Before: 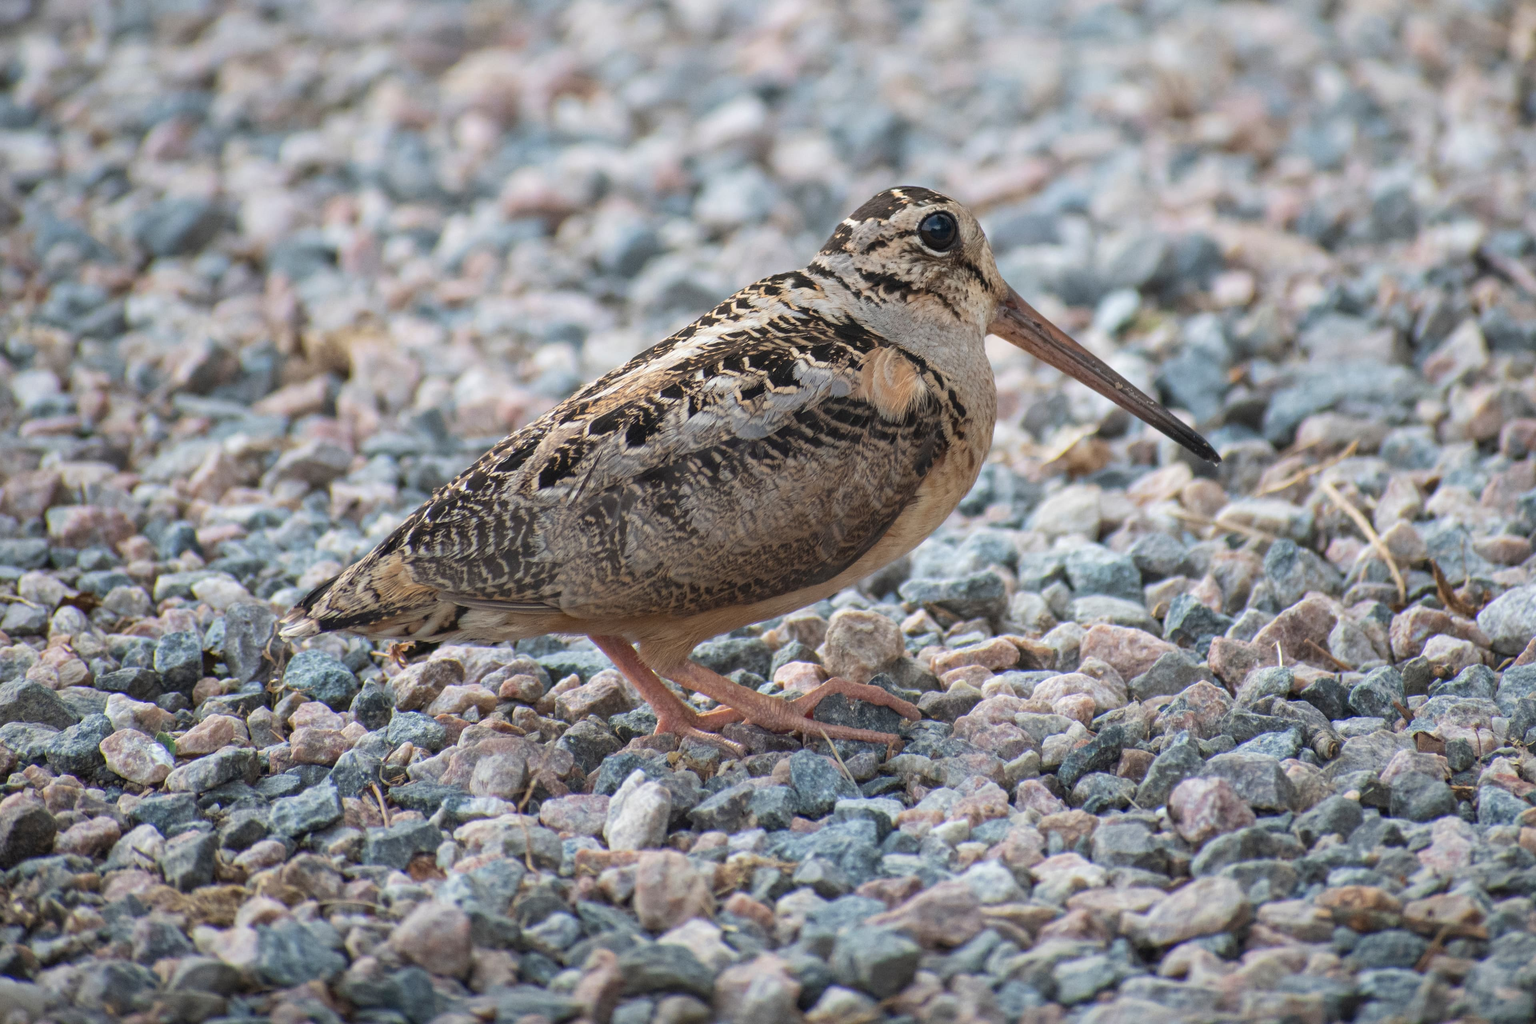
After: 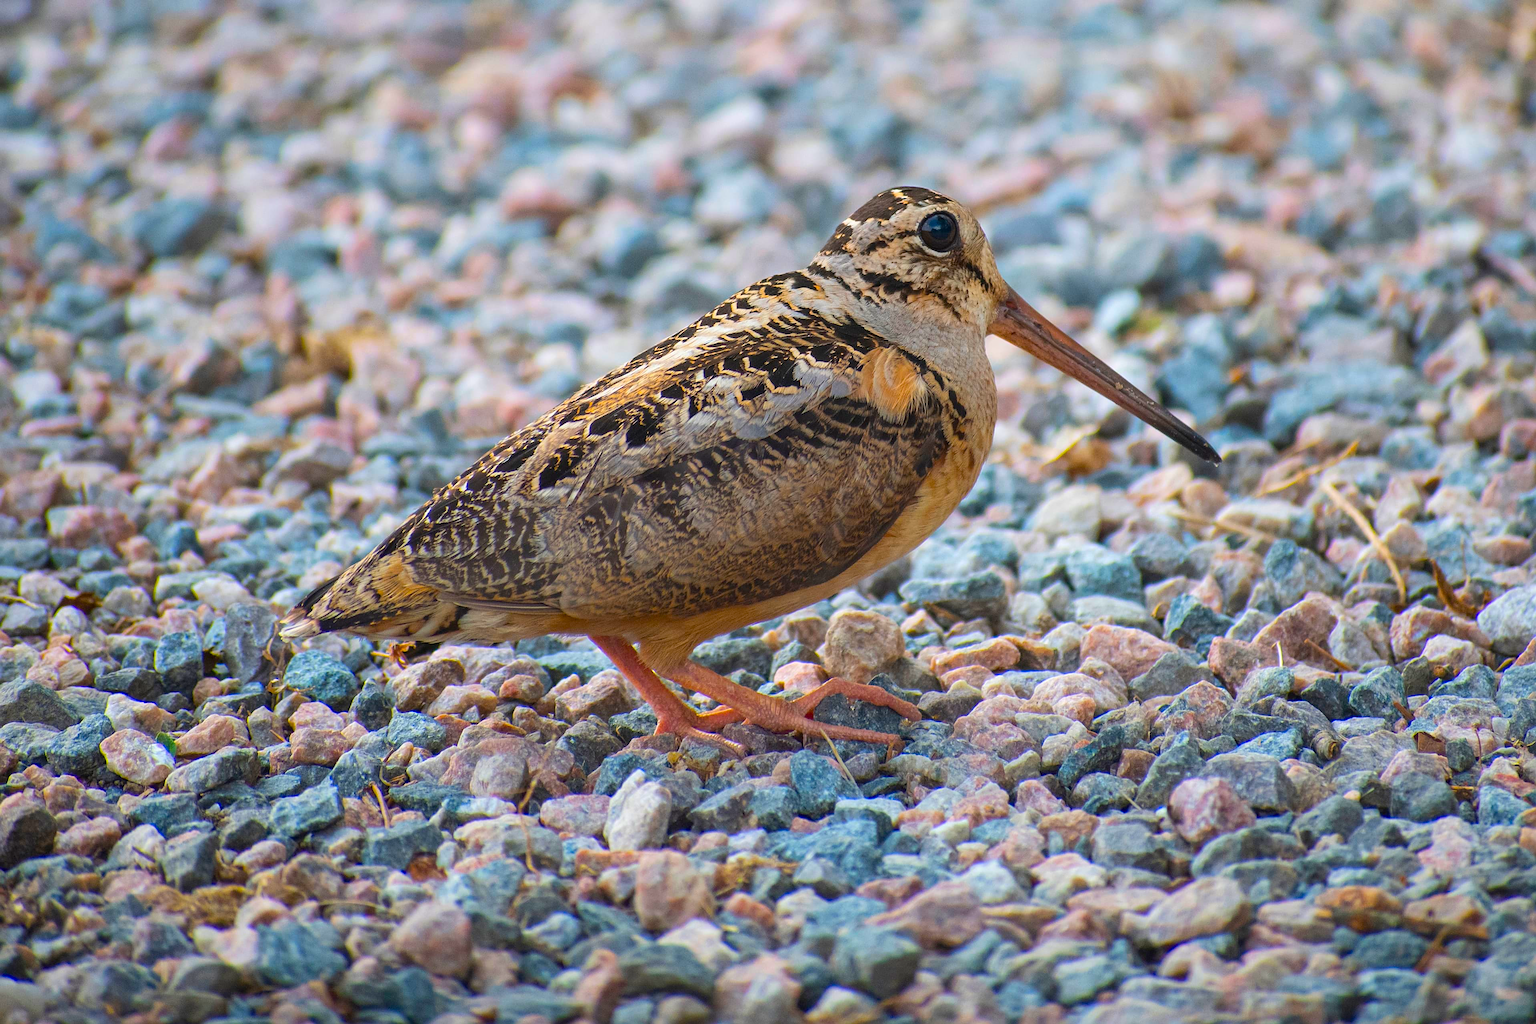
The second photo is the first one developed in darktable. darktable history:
contrast brightness saturation: contrast 0.042, saturation 0.161
color balance rgb: linear chroma grading › global chroma 32.929%, perceptual saturation grading › global saturation 30.713%
sharpen: on, module defaults
